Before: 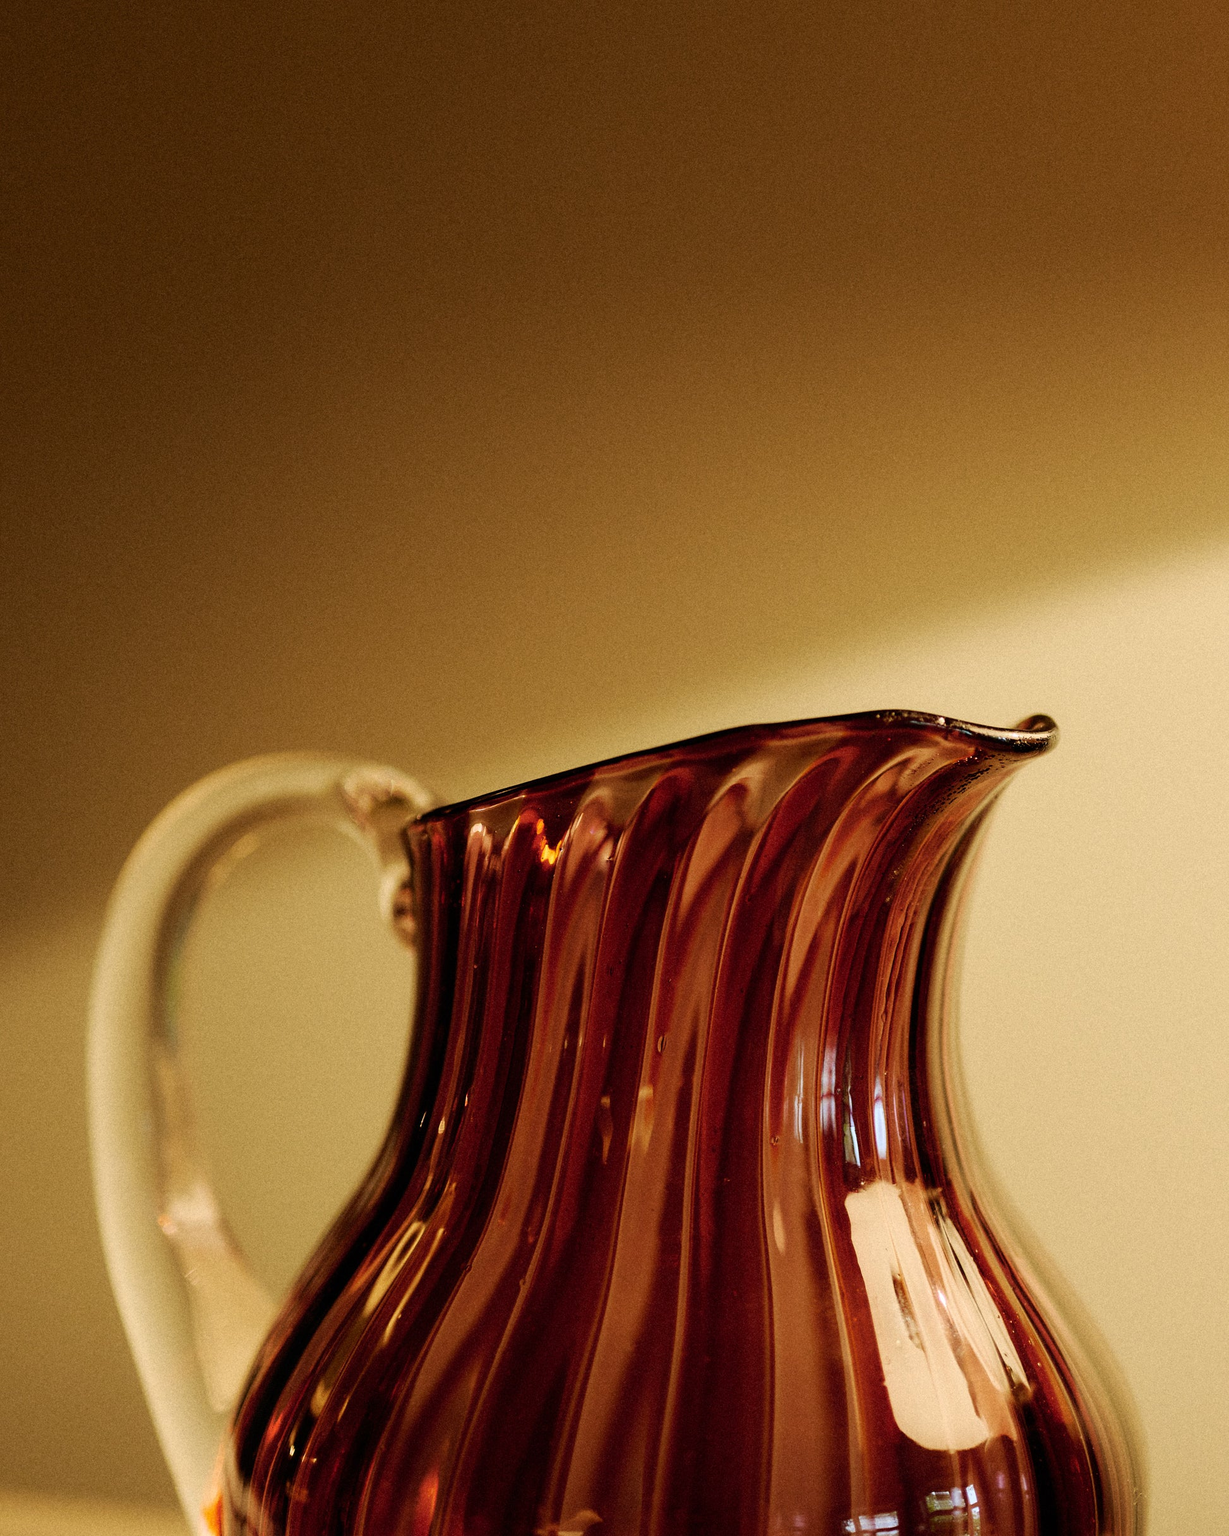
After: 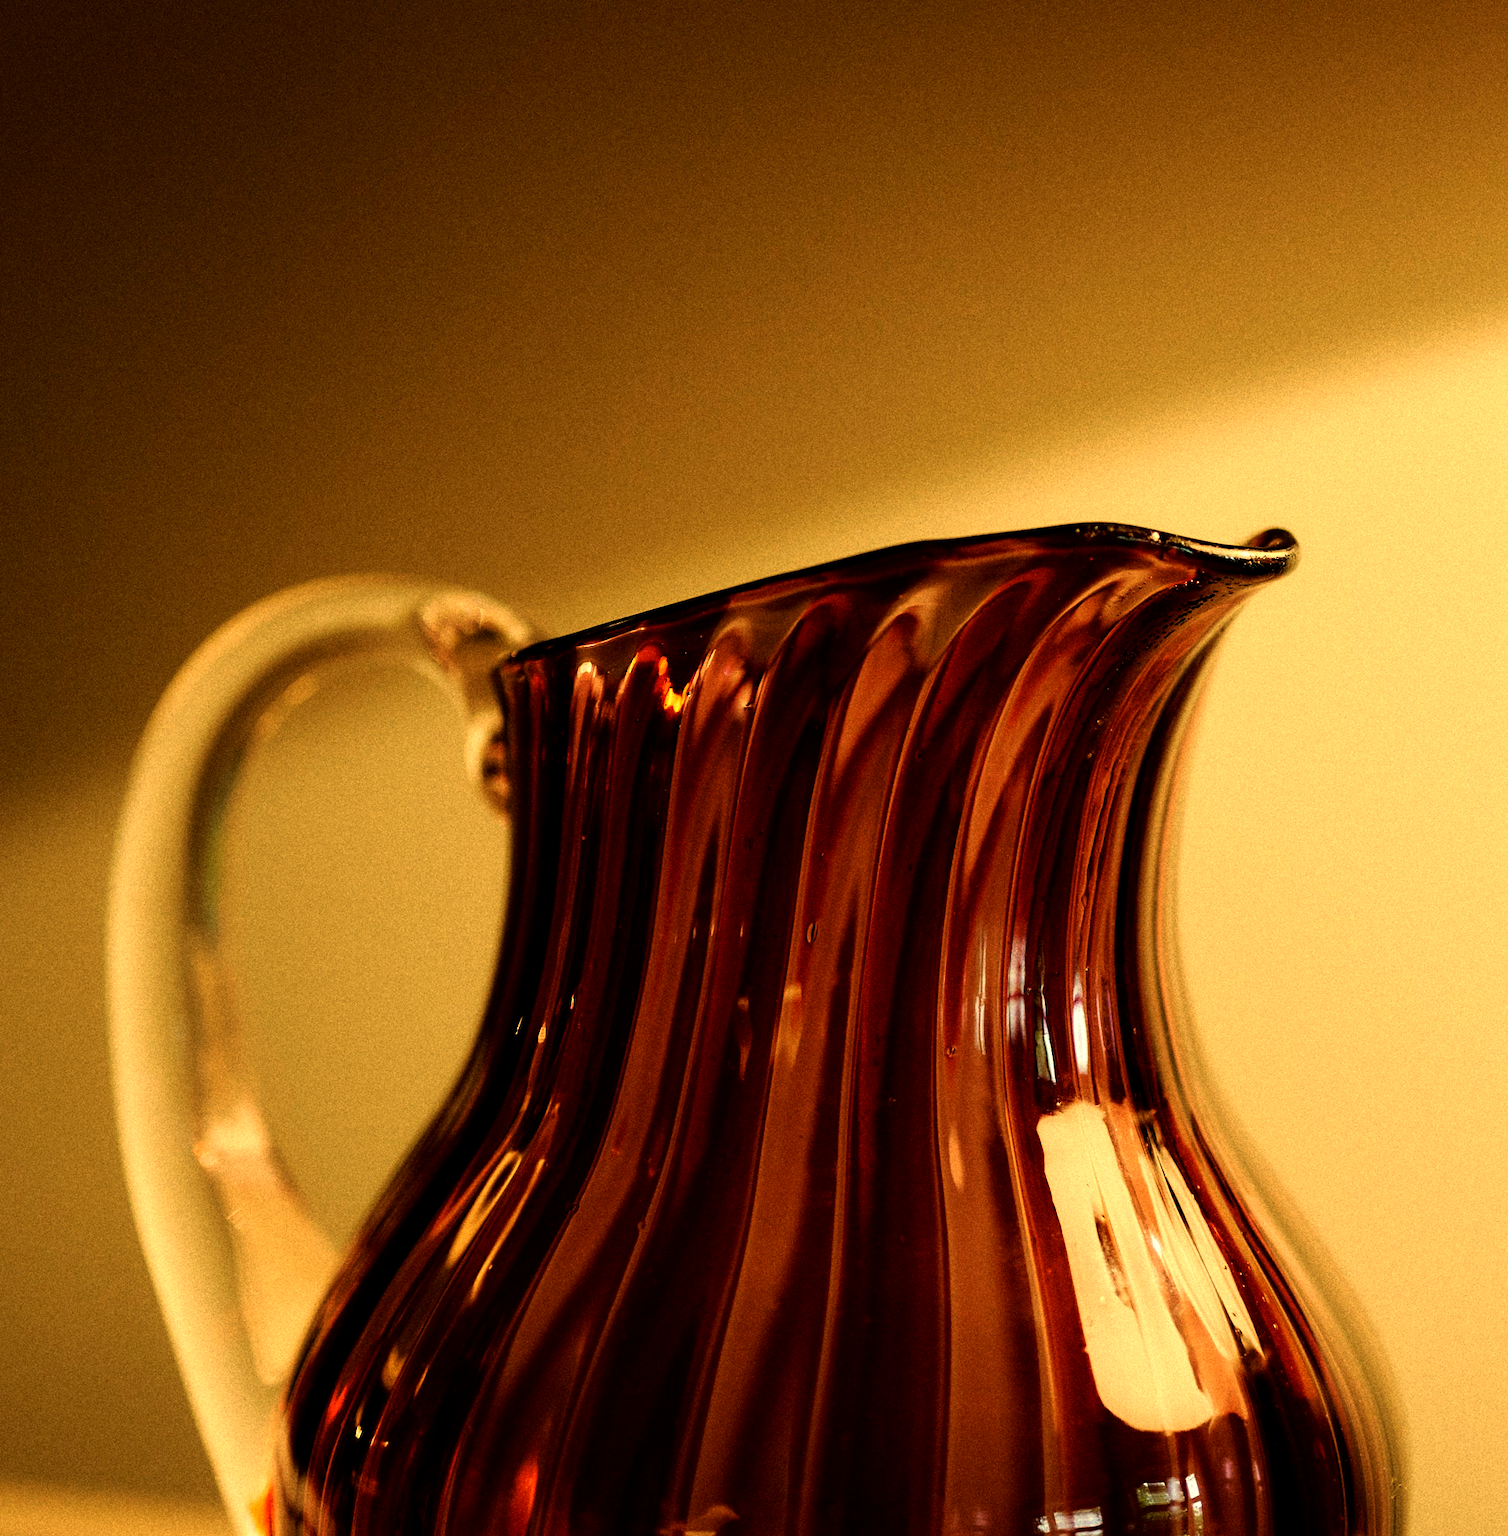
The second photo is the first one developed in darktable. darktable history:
color balance: mode lift, gamma, gain (sRGB), lift [1.014, 0.966, 0.918, 0.87], gamma [0.86, 0.734, 0.918, 0.976], gain [1.063, 1.13, 1.063, 0.86]
crop and rotate: top 18.507%
